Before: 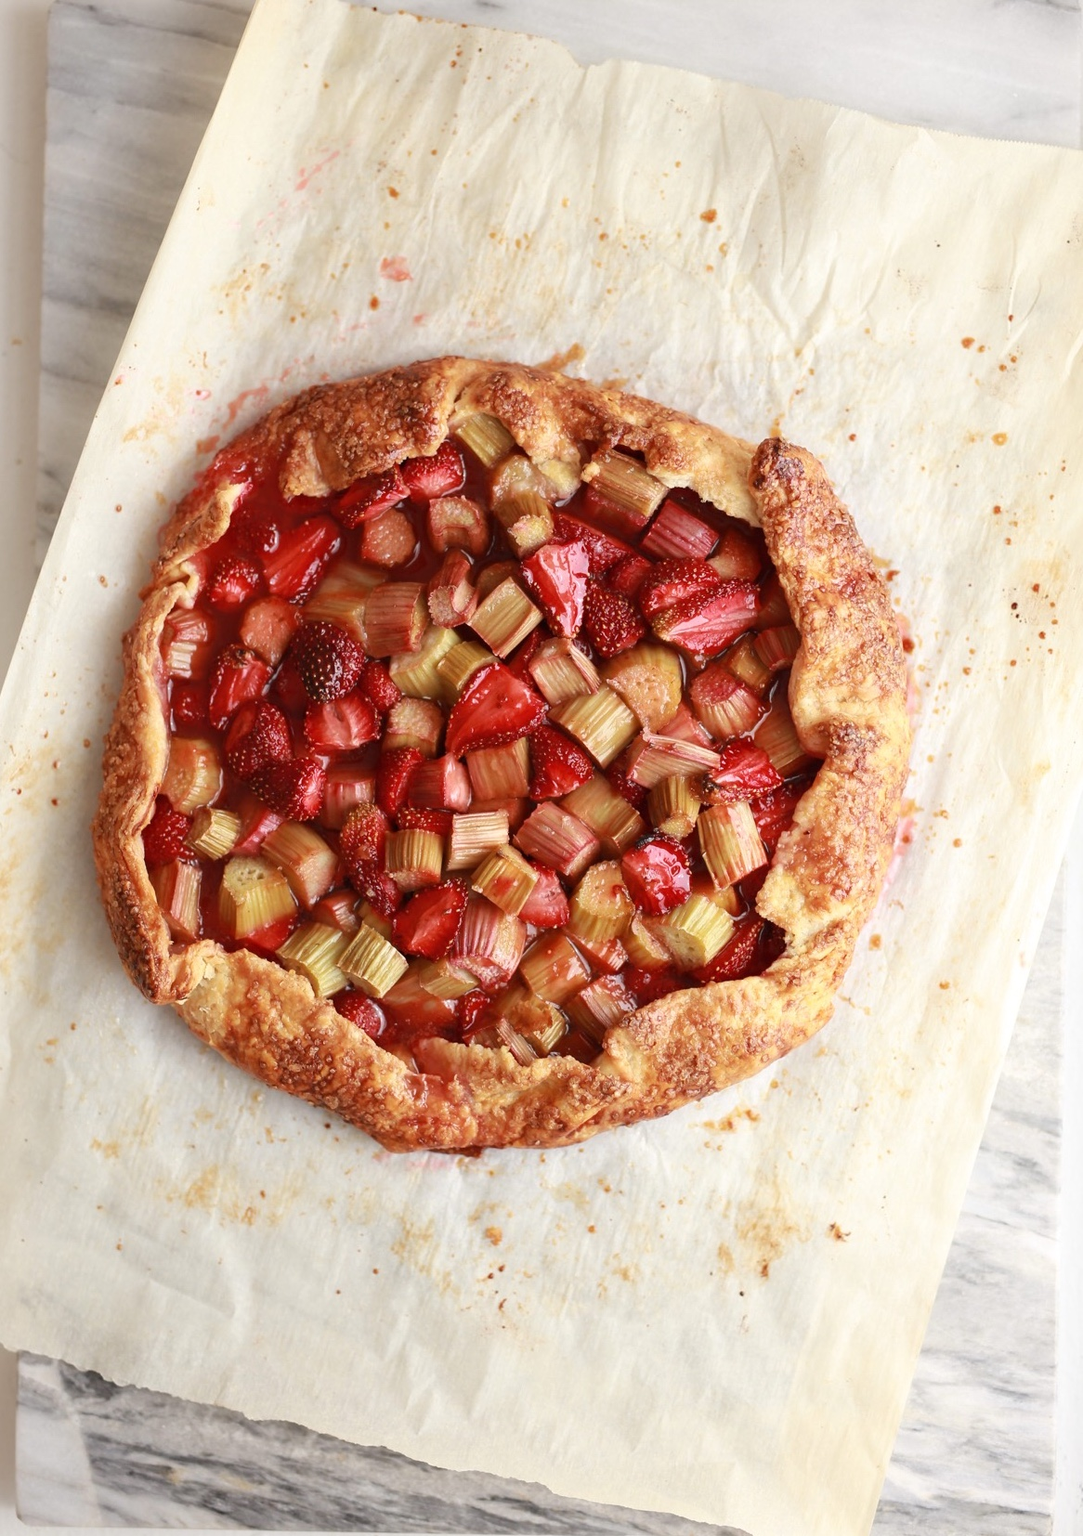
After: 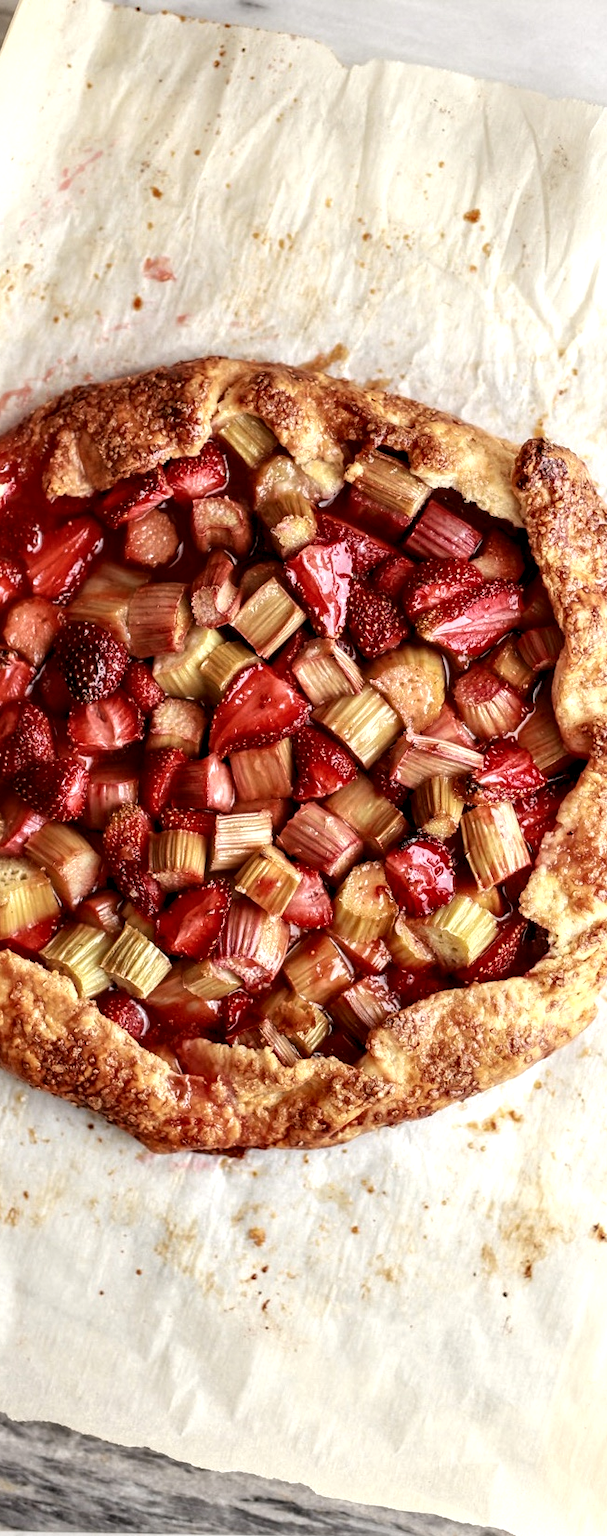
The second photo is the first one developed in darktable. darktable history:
levels: white 90.64%, levels [0.031, 0.5, 0.969]
crop: left 21.925%, right 21.983%, bottom 0.006%
local contrast: highlights 60%, shadows 60%, detail 160%
